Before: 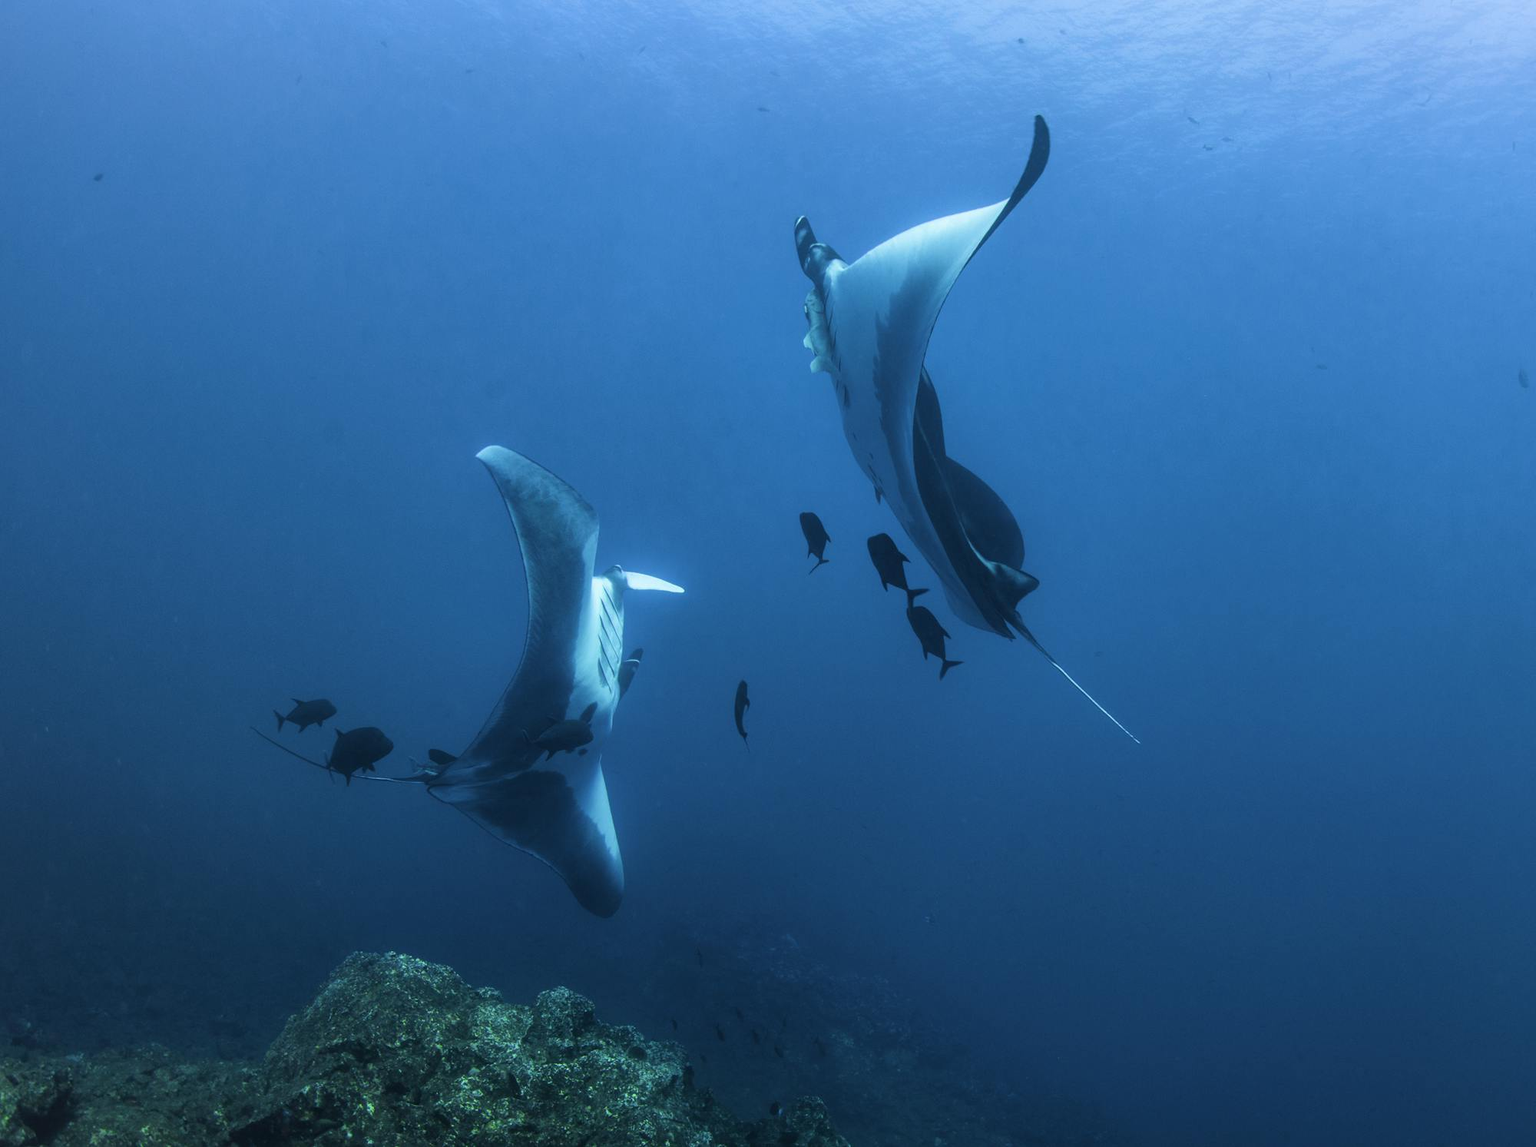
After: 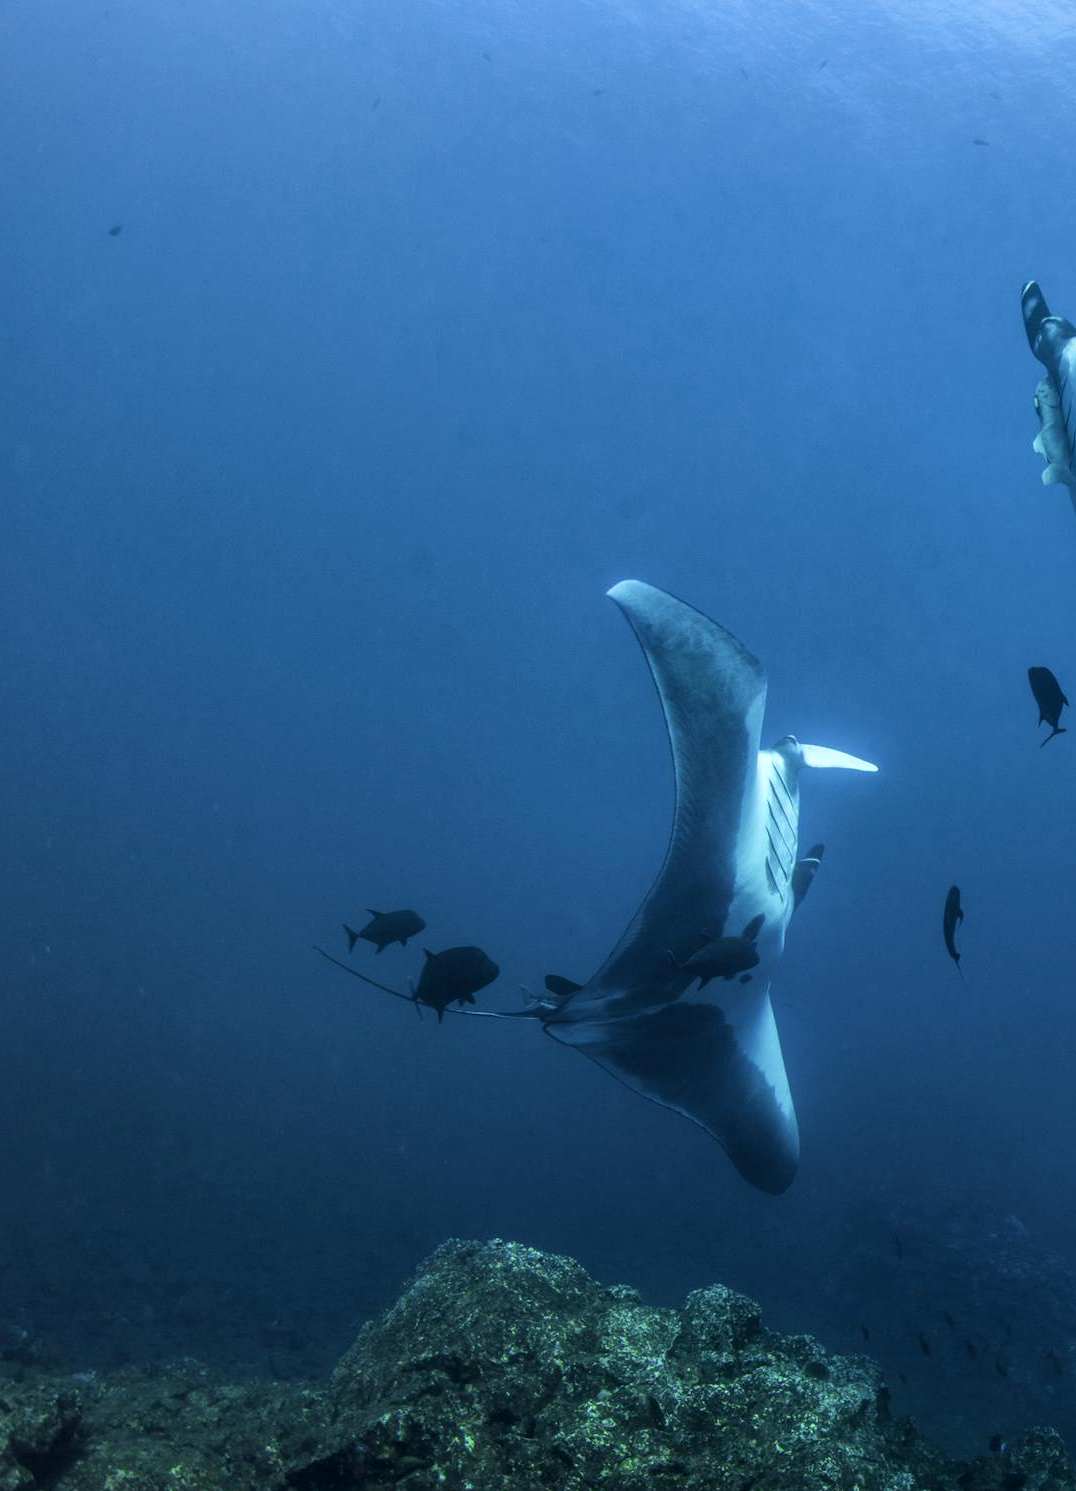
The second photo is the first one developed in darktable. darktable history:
local contrast: on, module defaults
crop: left 0.693%, right 45.482%, bottom 0.081%
